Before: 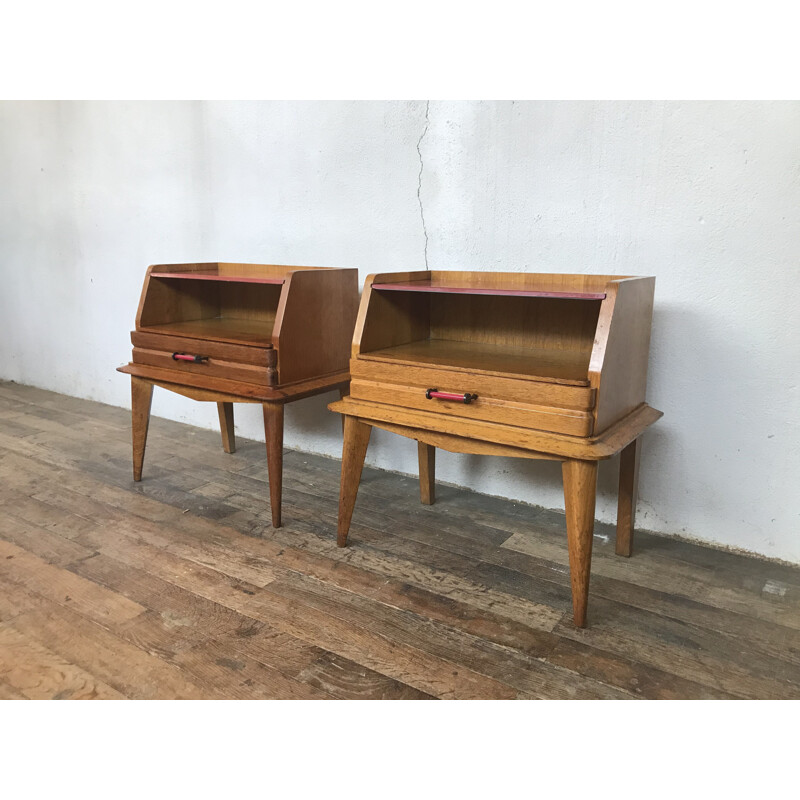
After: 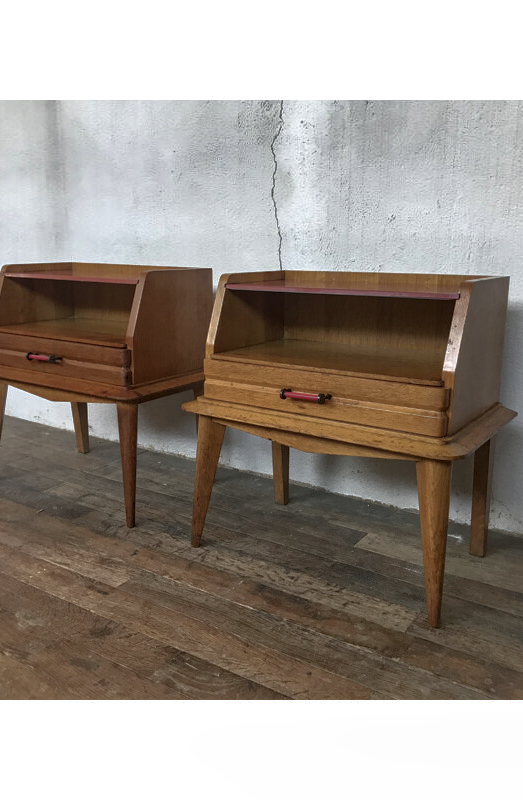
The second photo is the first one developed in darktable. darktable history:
base curve: curves: ch0 [(0, 0) (0.564, 0.291) (0.802, 0.731) (1, 1)]
local contrast: detail 142%
crop and rotate: left 18.492%, right 16.122%
shadows and highlights: on, module defaults
